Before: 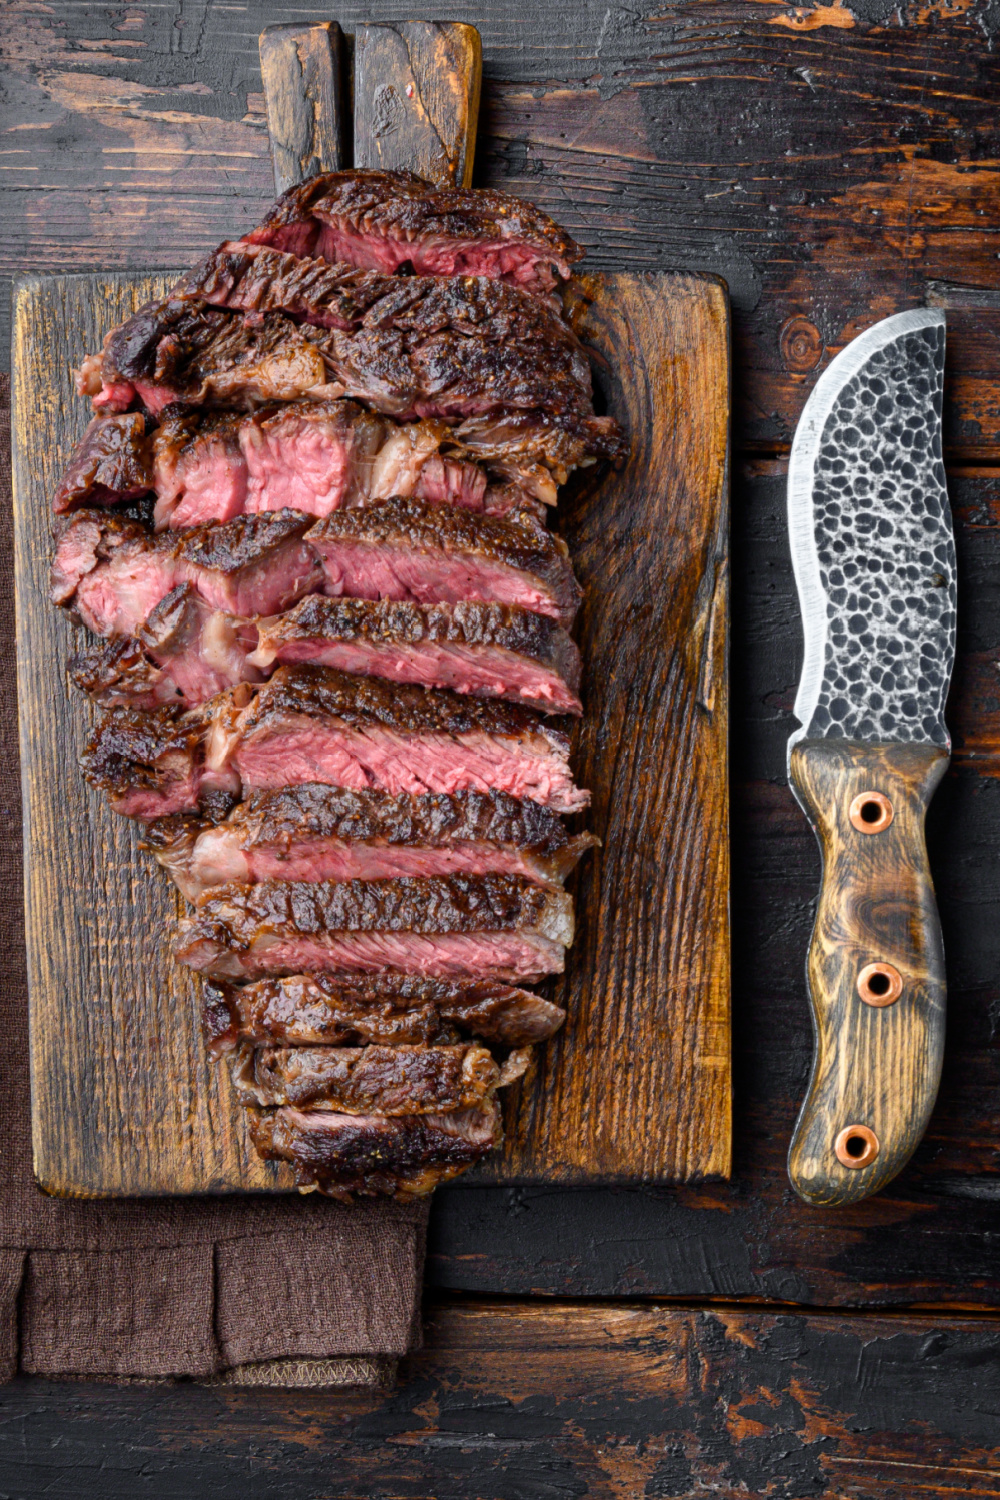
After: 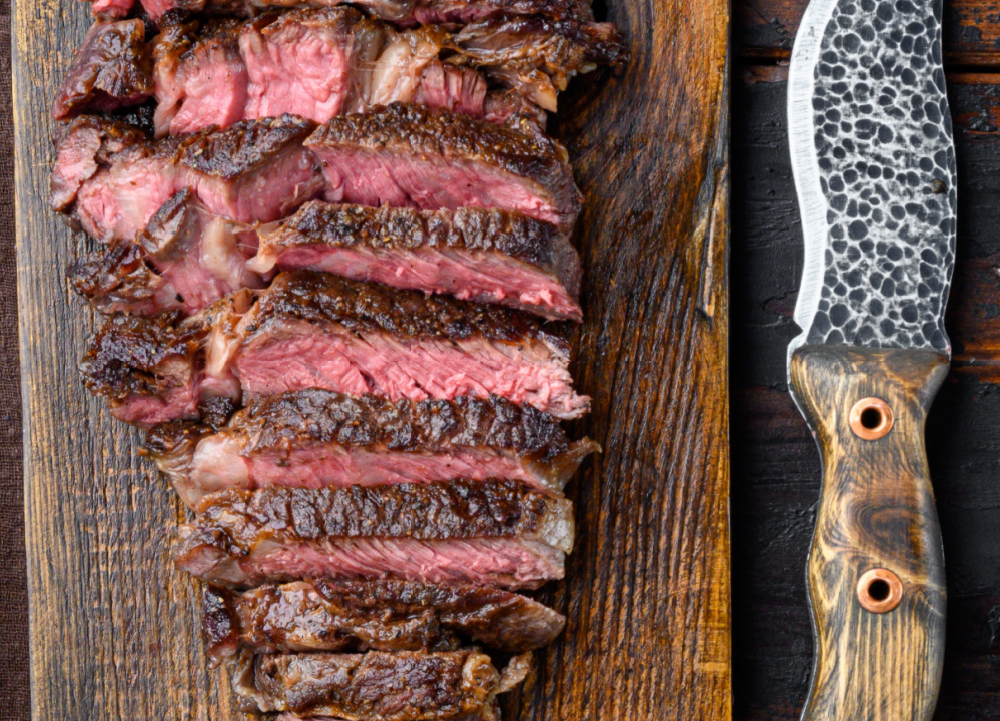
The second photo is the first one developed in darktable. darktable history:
crop and rotate: top 26.297%, bottom 25.605%
